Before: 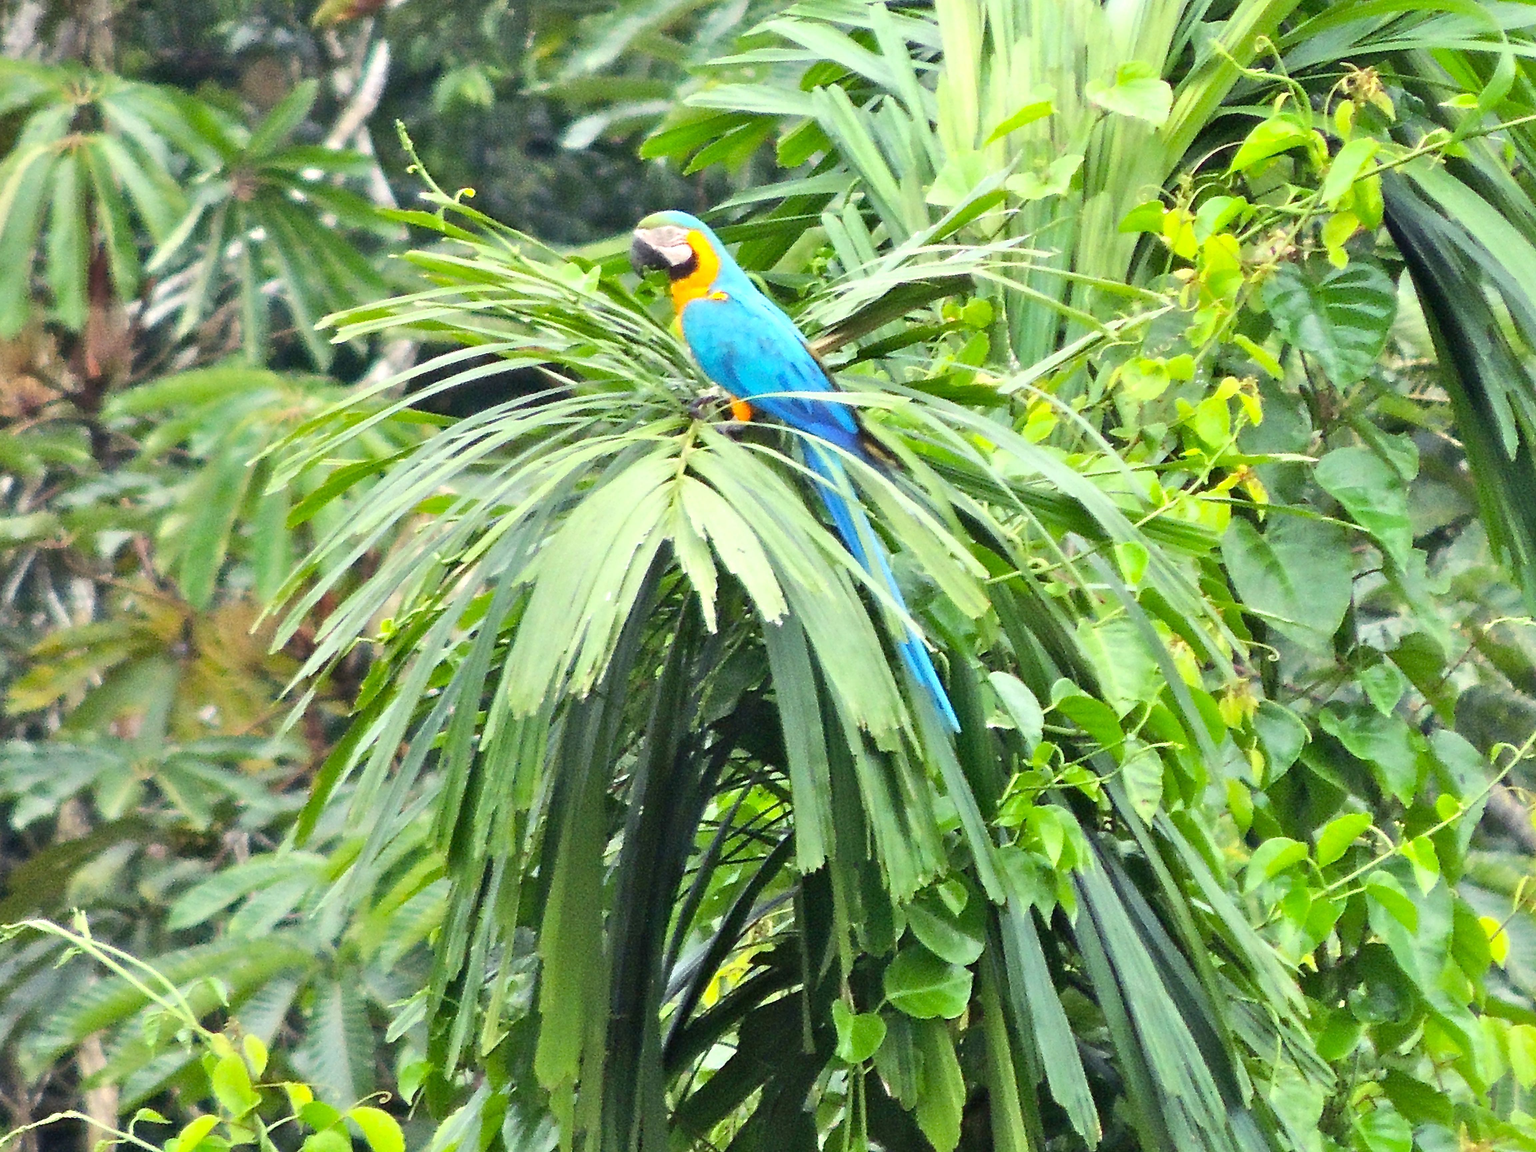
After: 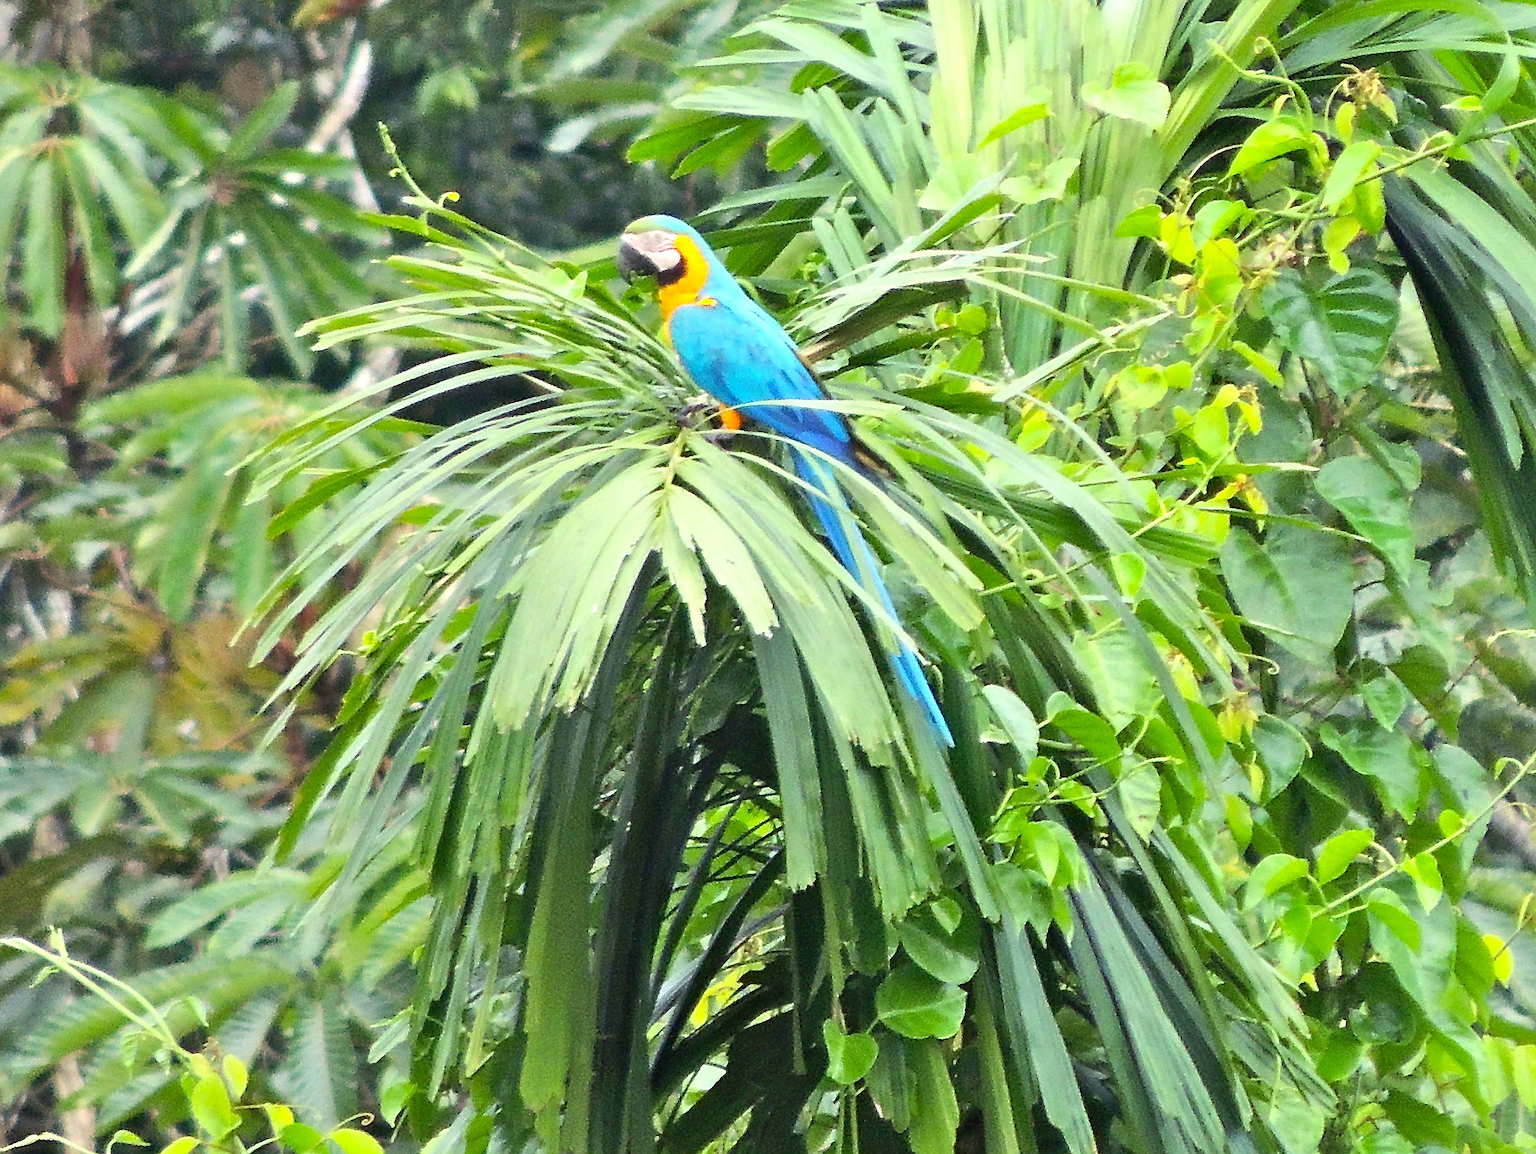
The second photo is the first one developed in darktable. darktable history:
sharpen: on, module defaults
crop: left 1.638%, right 0.27%, bottom 1.664%
